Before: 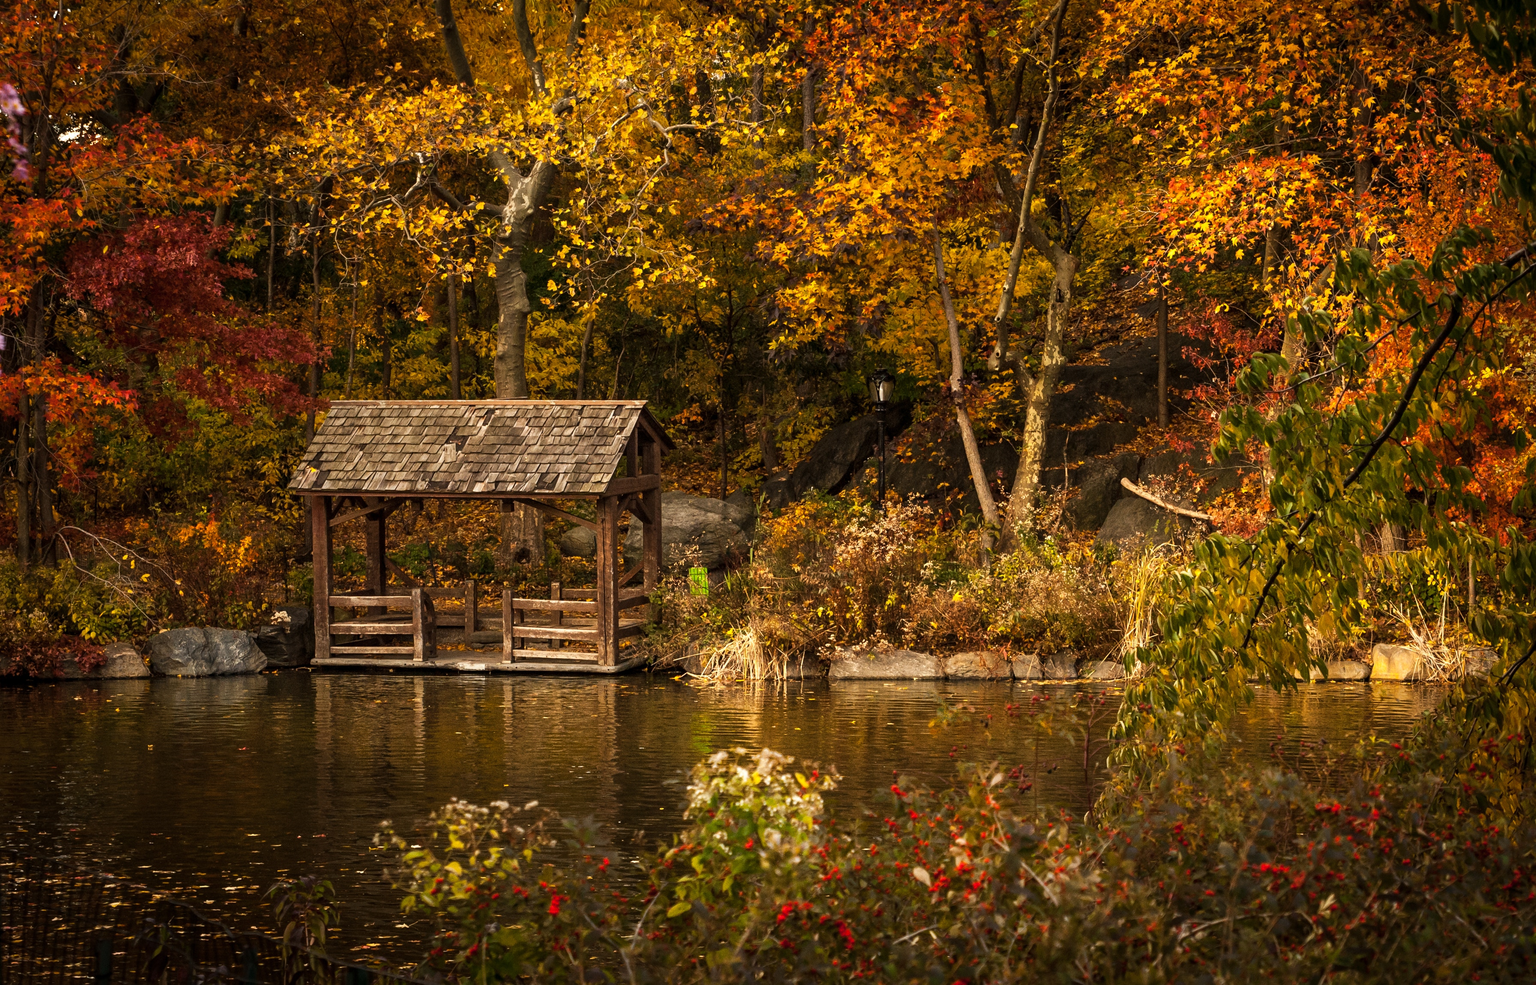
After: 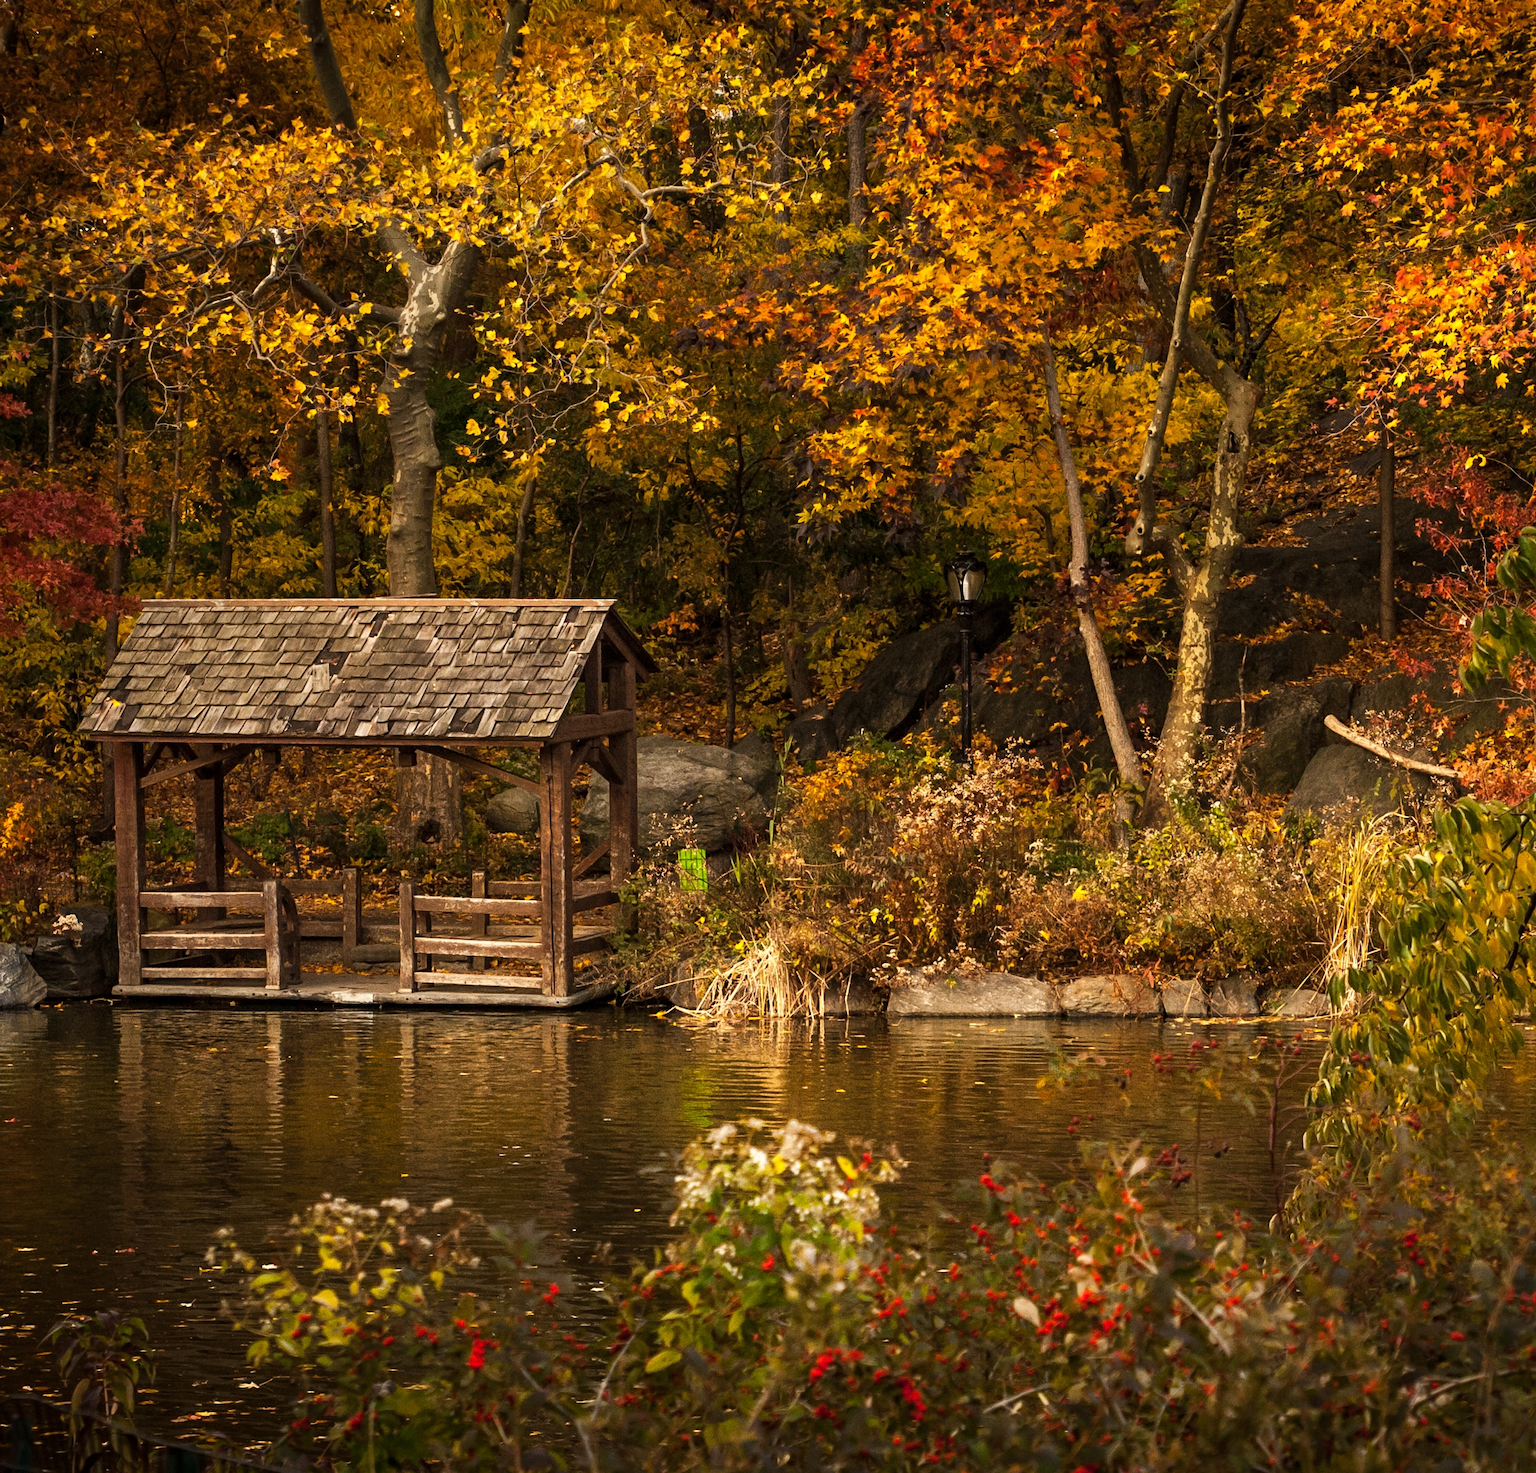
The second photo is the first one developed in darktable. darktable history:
crop: left 15.366%, right 17.79%
